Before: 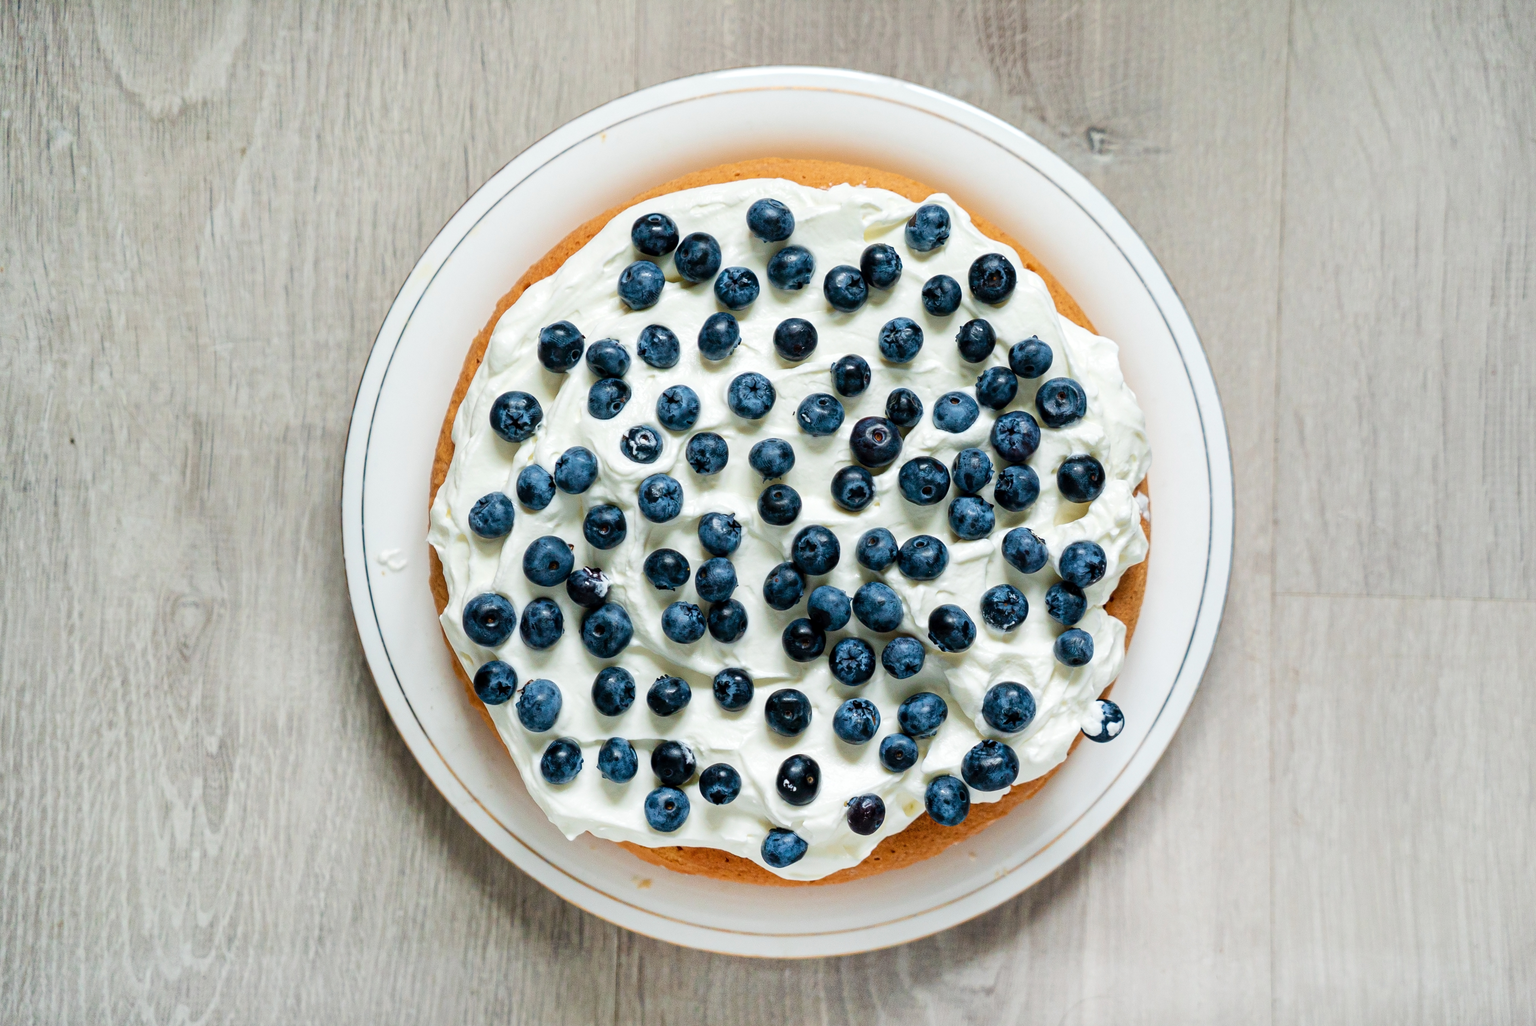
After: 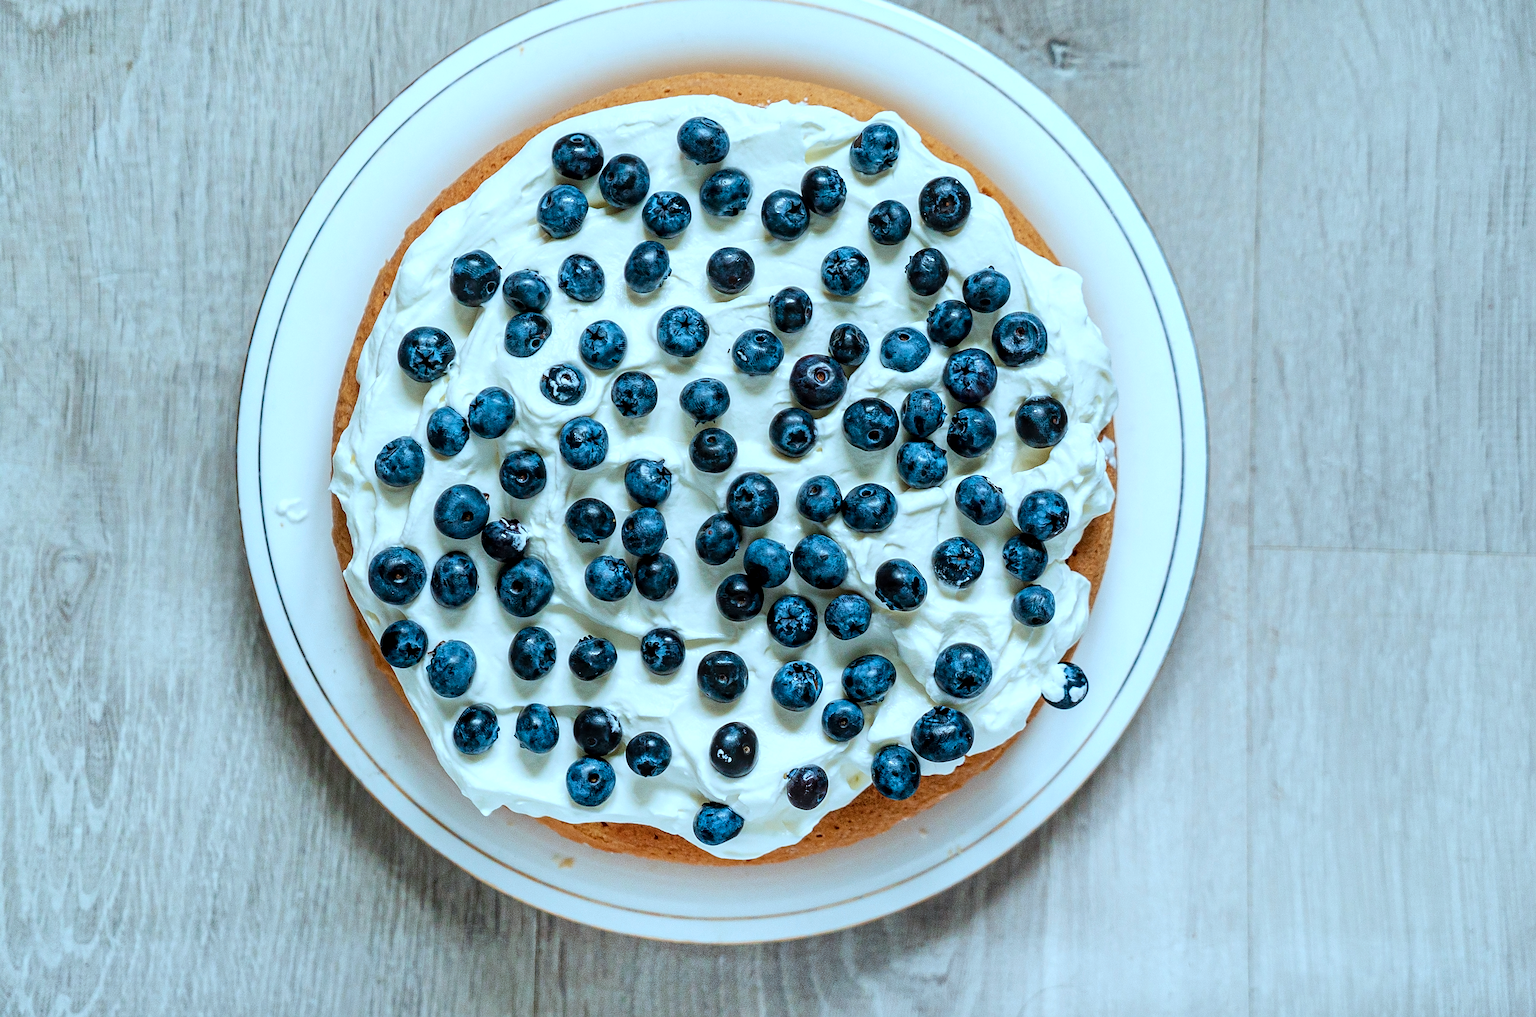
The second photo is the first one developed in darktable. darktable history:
local contrast: on, module defaults
color correction: highlights a* -10.52, highlights b* -18.86
crop and rotate: left 8.129%, top 8.909%
sharpen: on, module defaults
contrast equalizer: octaves 7, y [[0.6 ×6], [0.55 ×6], [0 ×6], [0 ×6], [0 ×6]], mix 0.15
